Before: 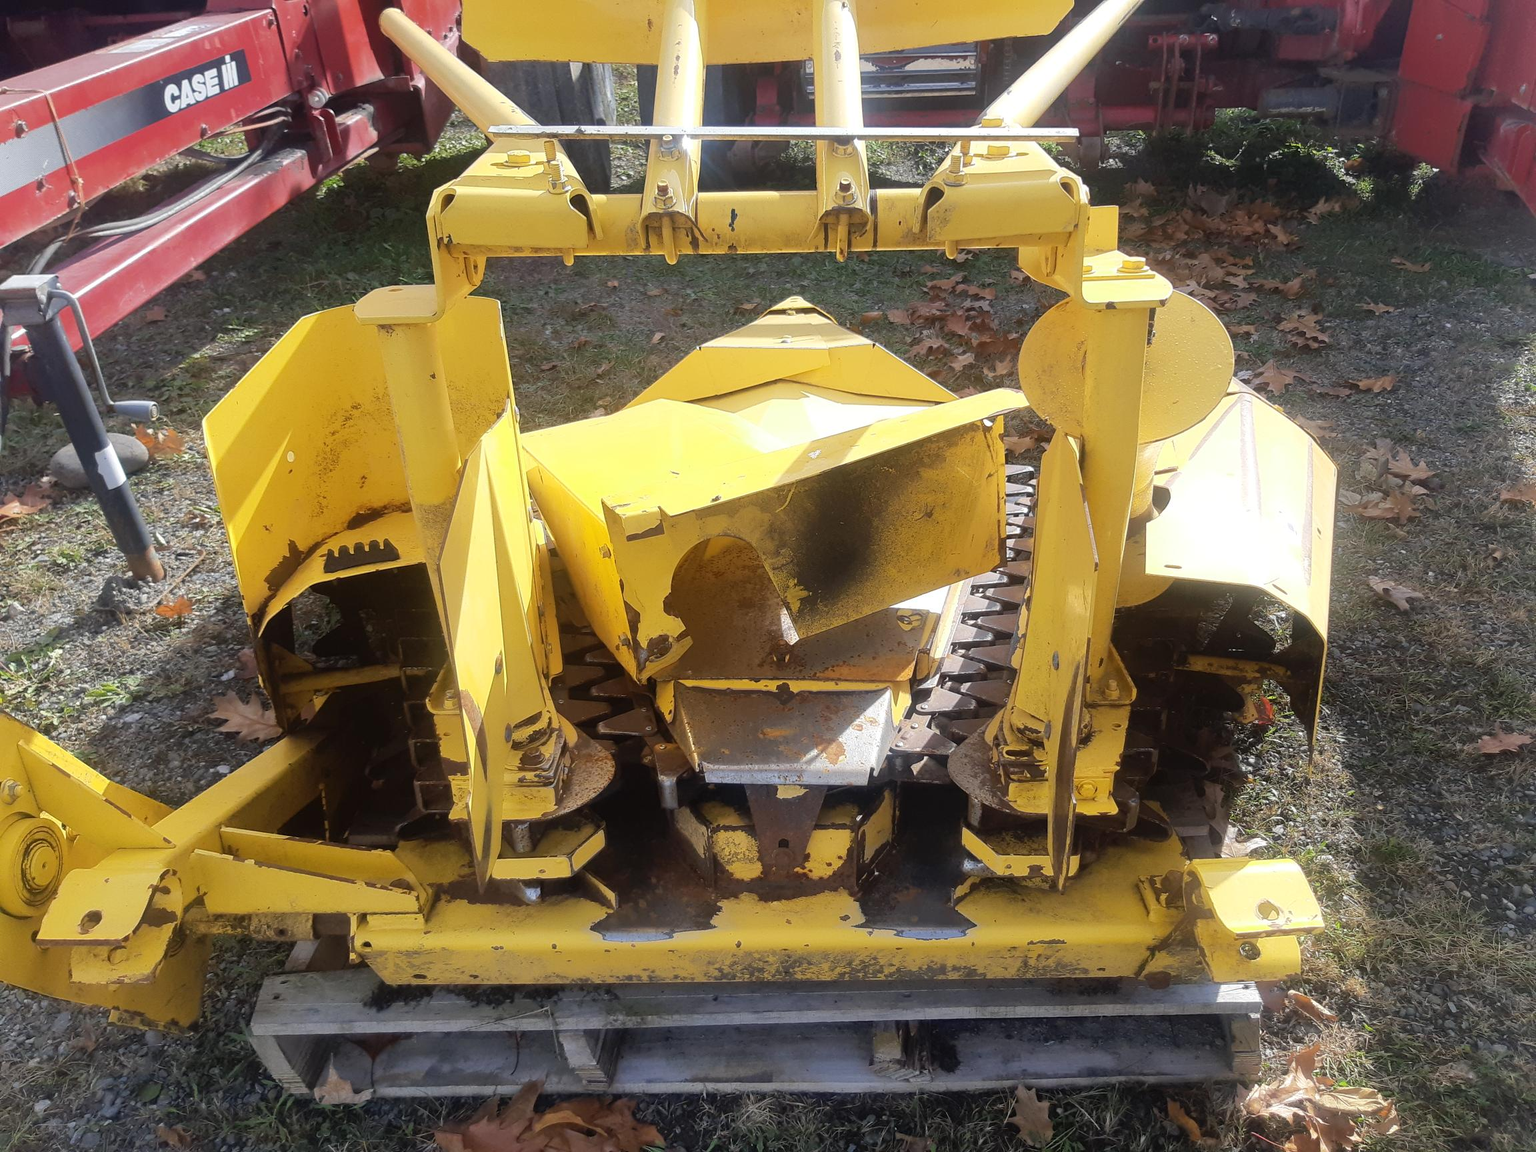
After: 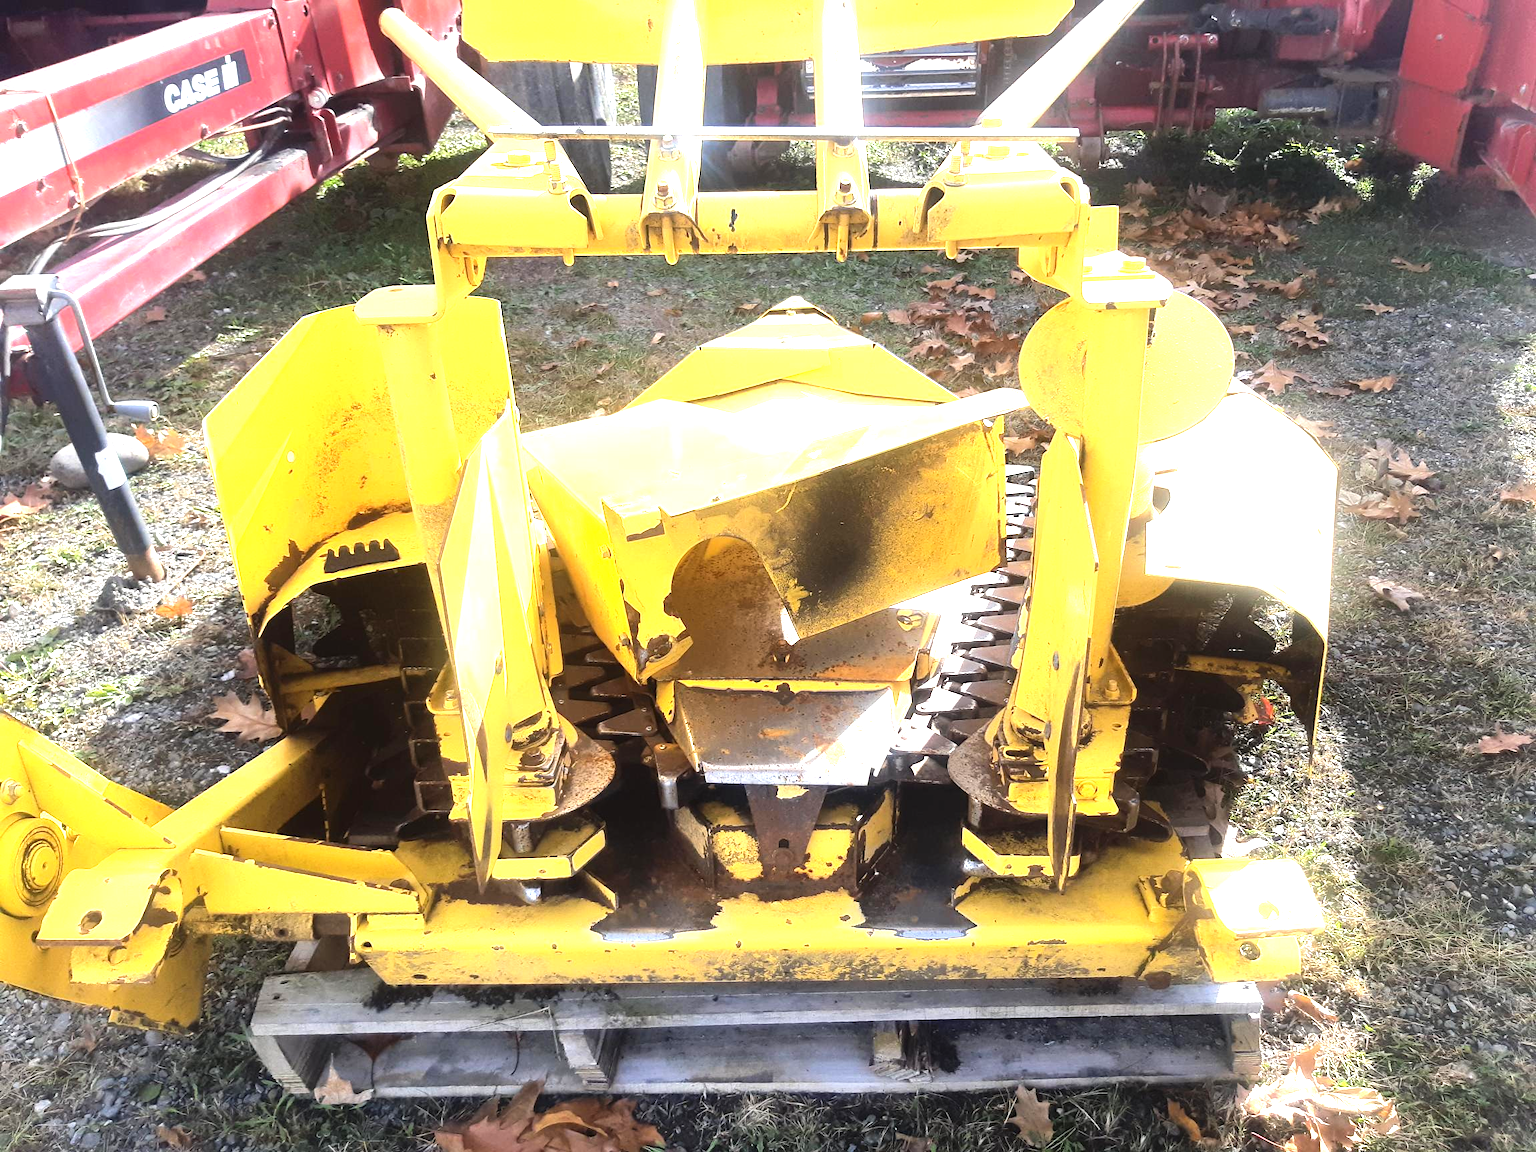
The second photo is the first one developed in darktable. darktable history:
tone equalizer: -8 EV -0.417 EV, -7 EV -0.389 EV, -6 EV -0.333 EV, -5 EV -0.222 EV, -3 EV 0.222 EV, -2 EV 0.333 EV, -1 EV 0.389 EV, +0 EV 0.417 EV, edges refinement/feathering 500, mask exposure compensation -1.57 EV, preserve details no
exposure: black level correction 0, exposure 1.198 EV, compensate exposure bias true, compensate highlight preservation false
